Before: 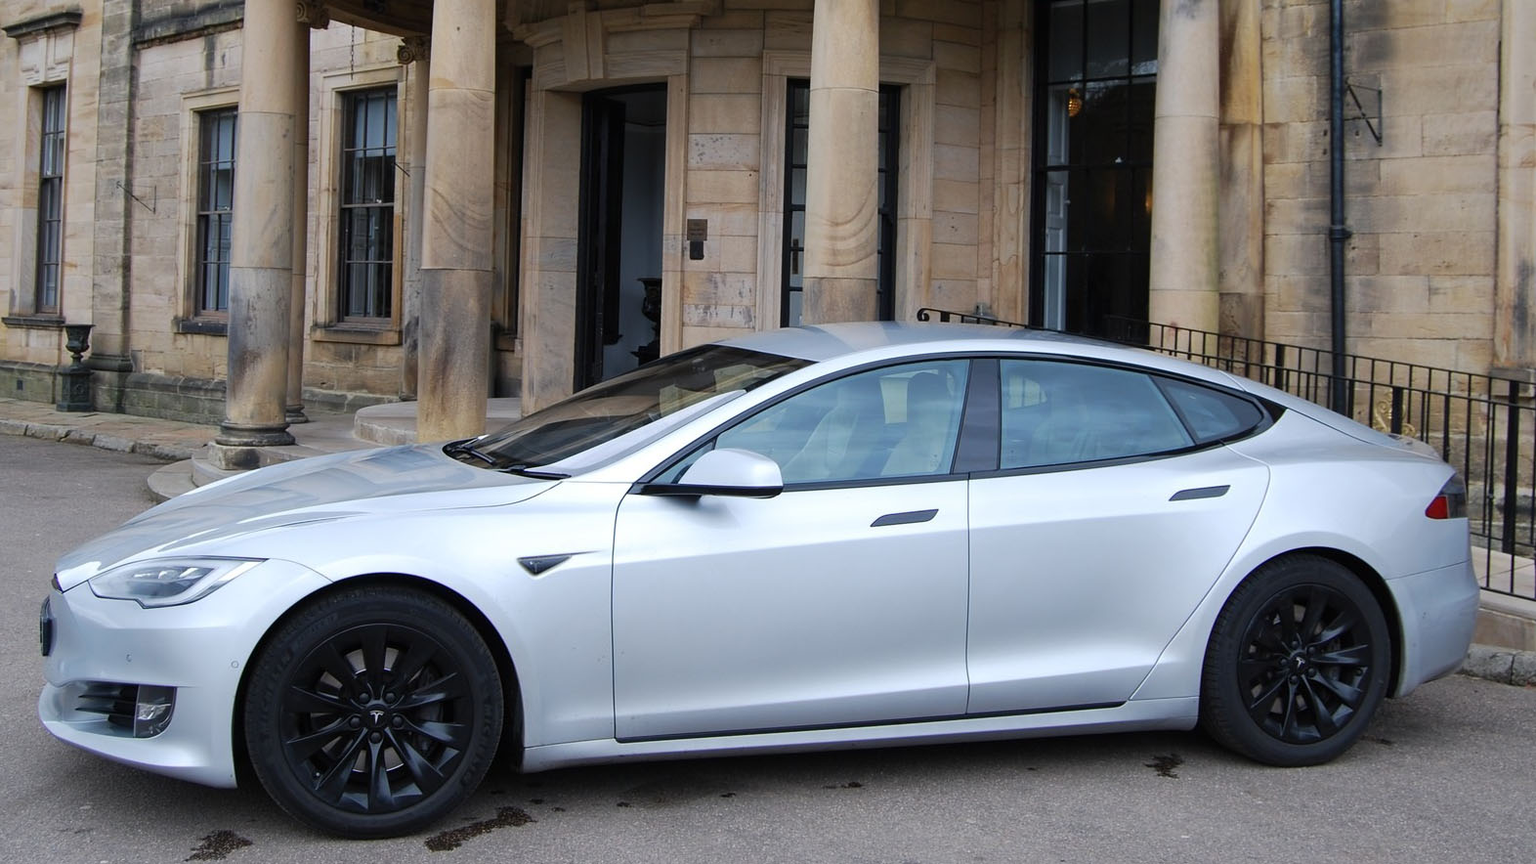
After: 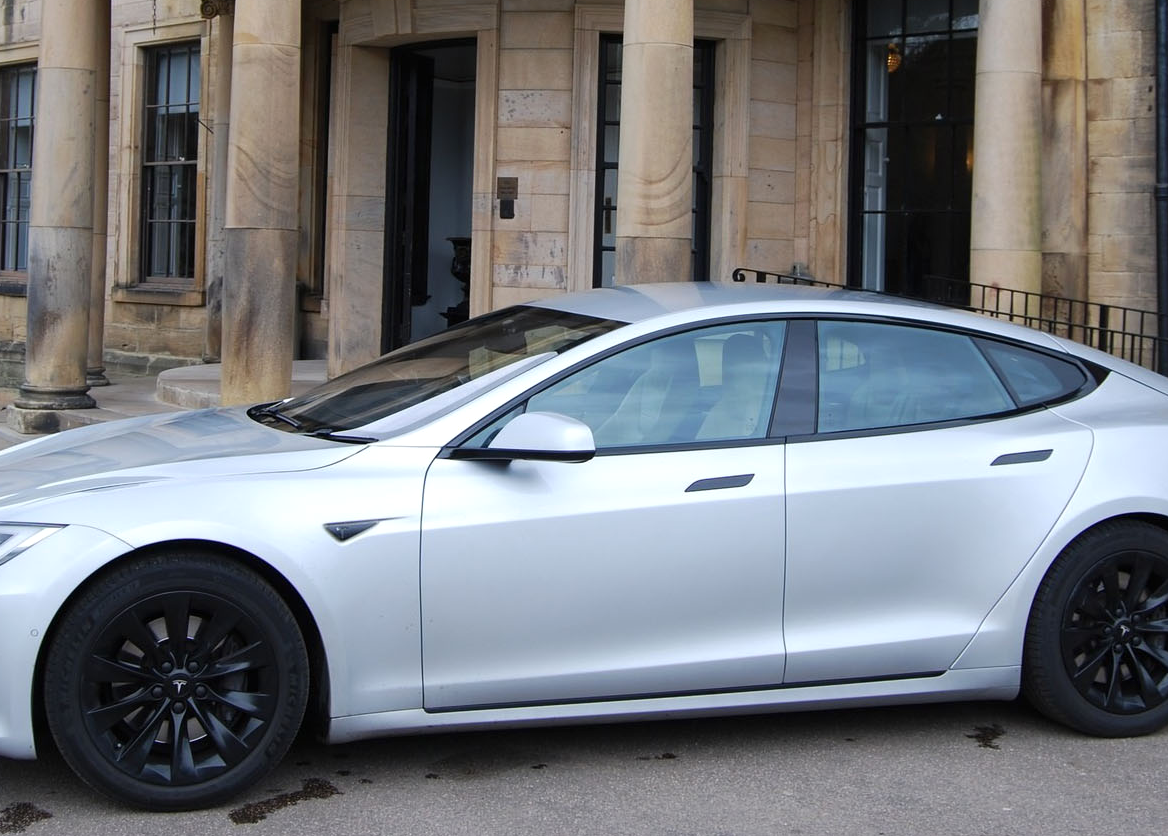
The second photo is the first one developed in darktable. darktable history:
crop and rotate: left 13.116%, top 5.418%, right 12.551%
exposure: exposure 0.078 EV, compensate highlight preservation false
